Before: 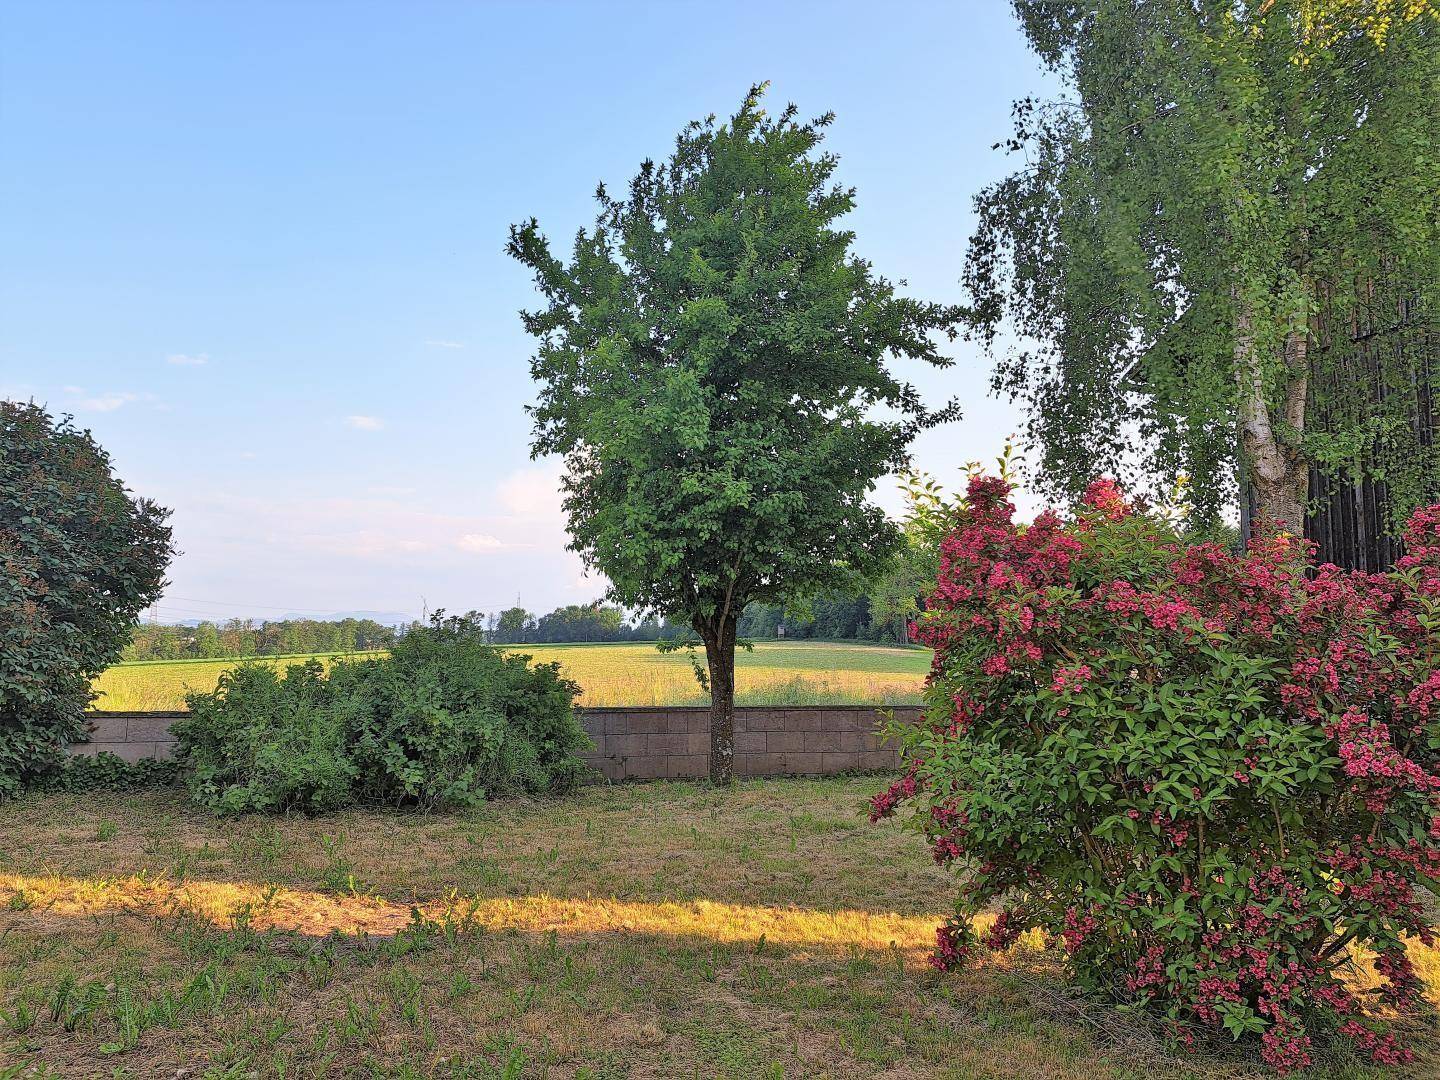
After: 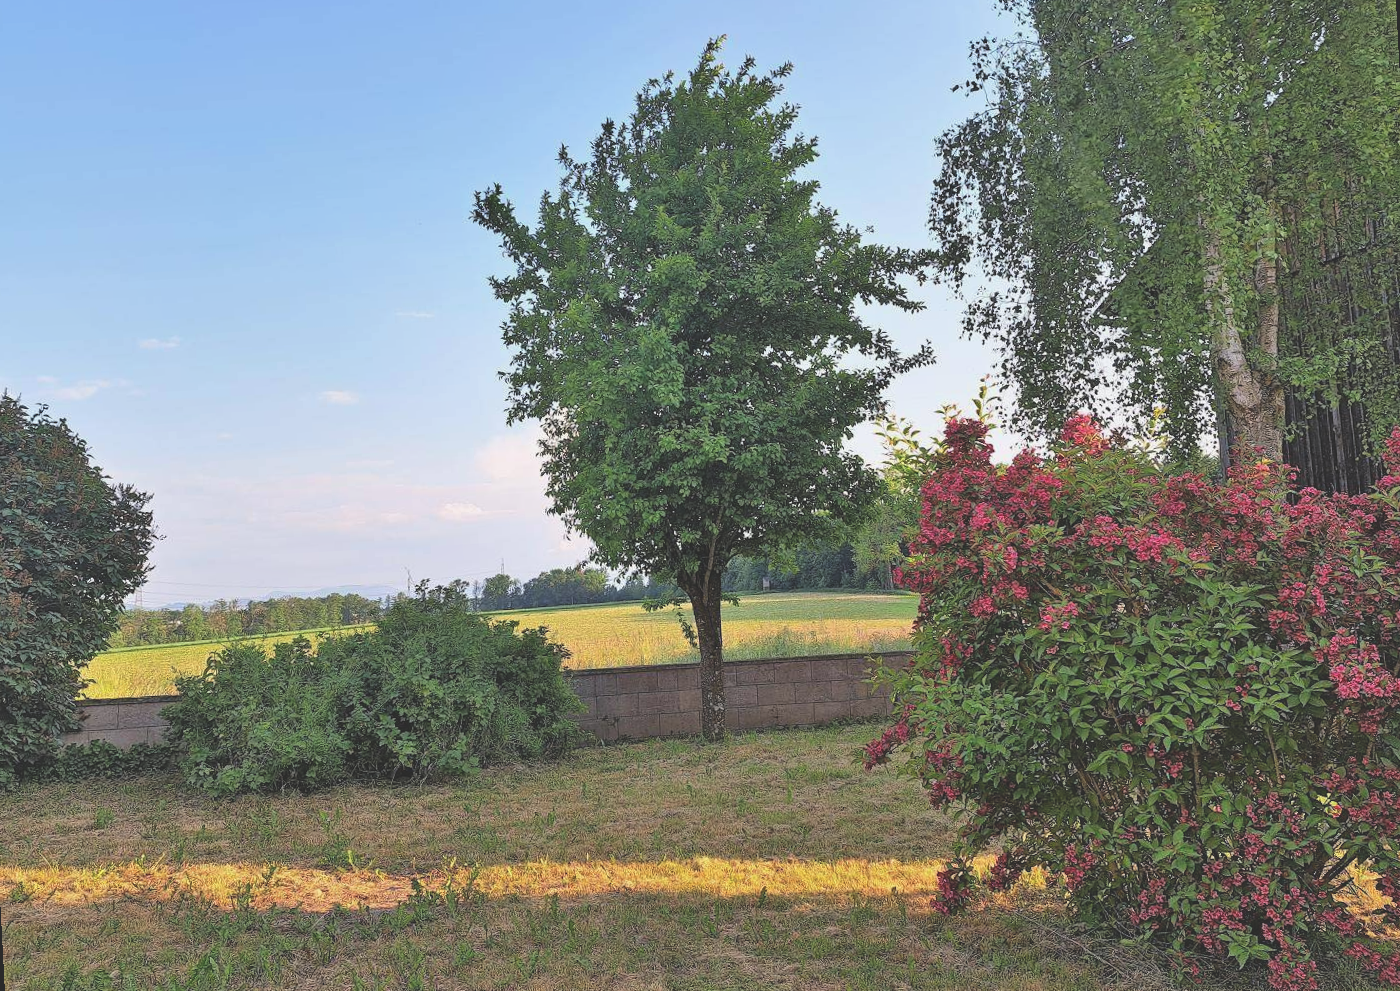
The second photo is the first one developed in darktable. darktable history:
rotate and perspective: rotation -3°, crop left 0.031, crop right 0.968, crop top 0.07, crop bottom 0.93
exposure: black level correction -0.025, exposure -0.117 EV, compensate highlight preservation false
shadows and highlights: shadows 29.32, highlights -29.32, low approximation 0.01, soften with gaussian
